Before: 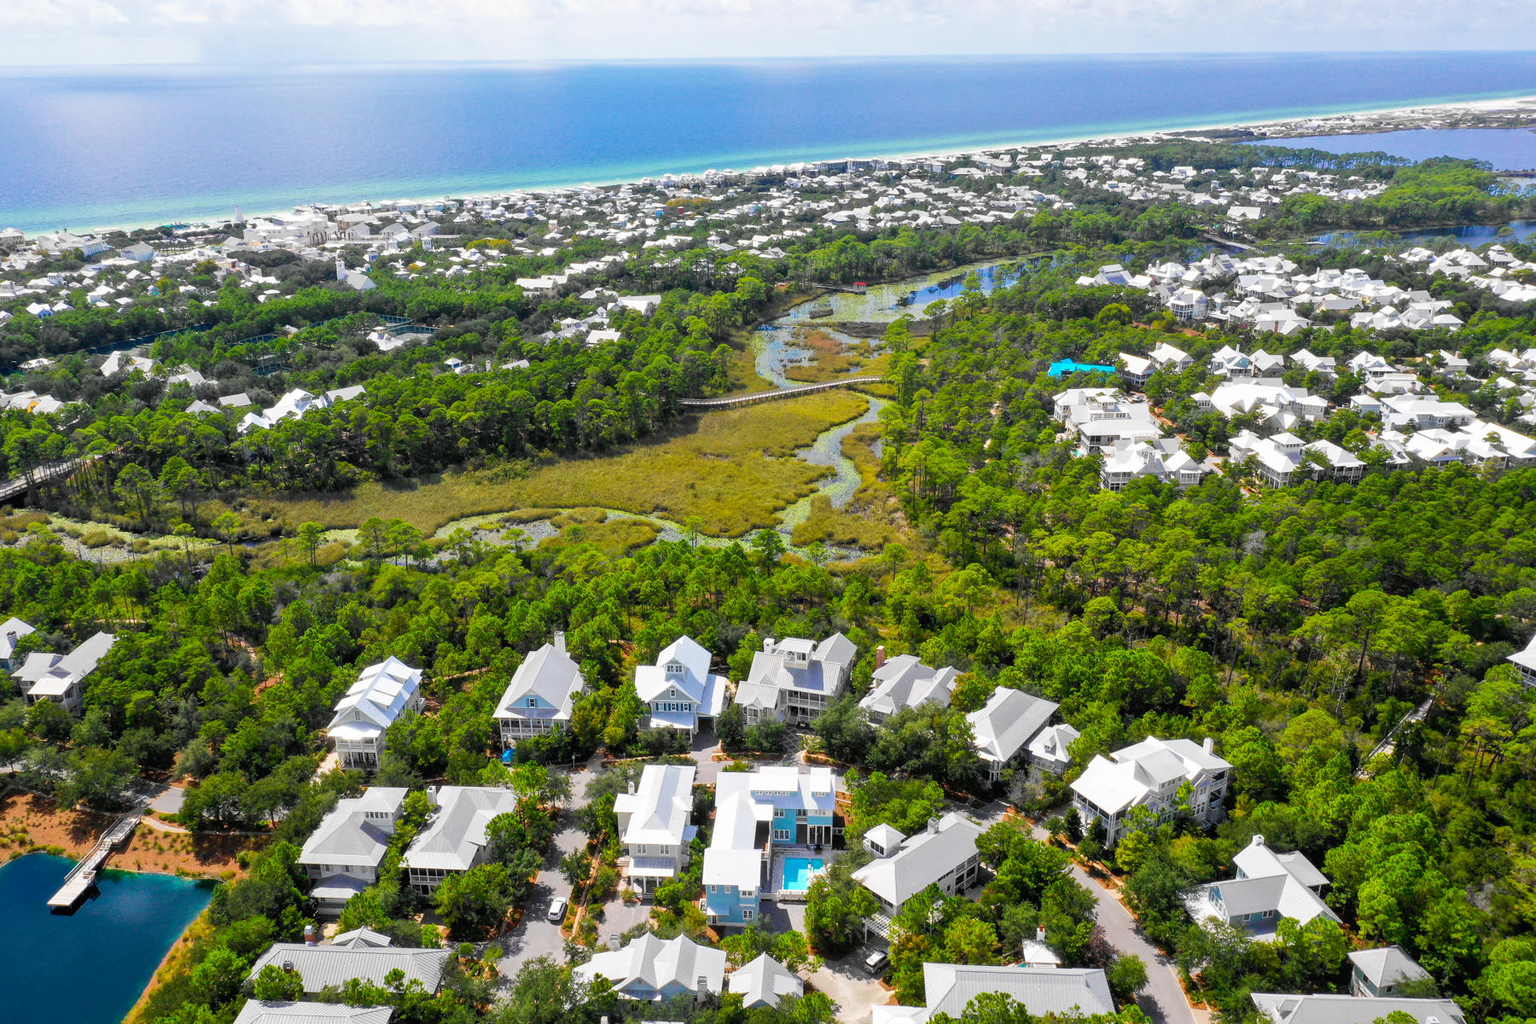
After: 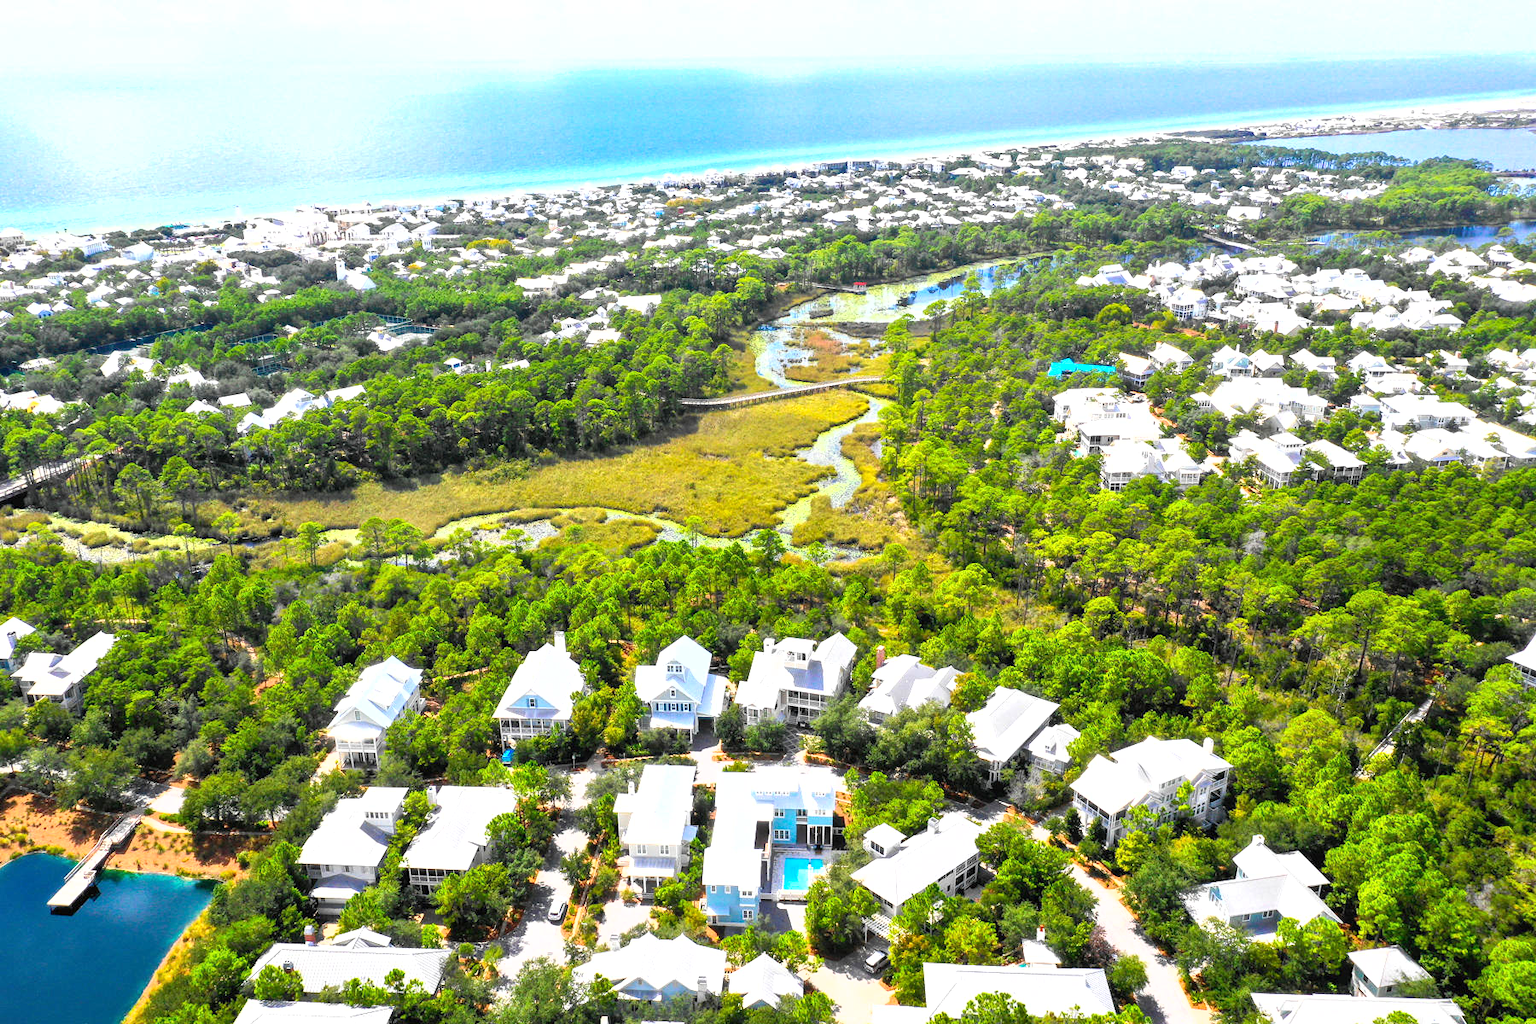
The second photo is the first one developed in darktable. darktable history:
exposure: exposure 1.061 EV, compensate highlight preservation false
shadows and highlights: shadows 29.61, highlights -30.47, low approximation 0.01, soften with gaussian
